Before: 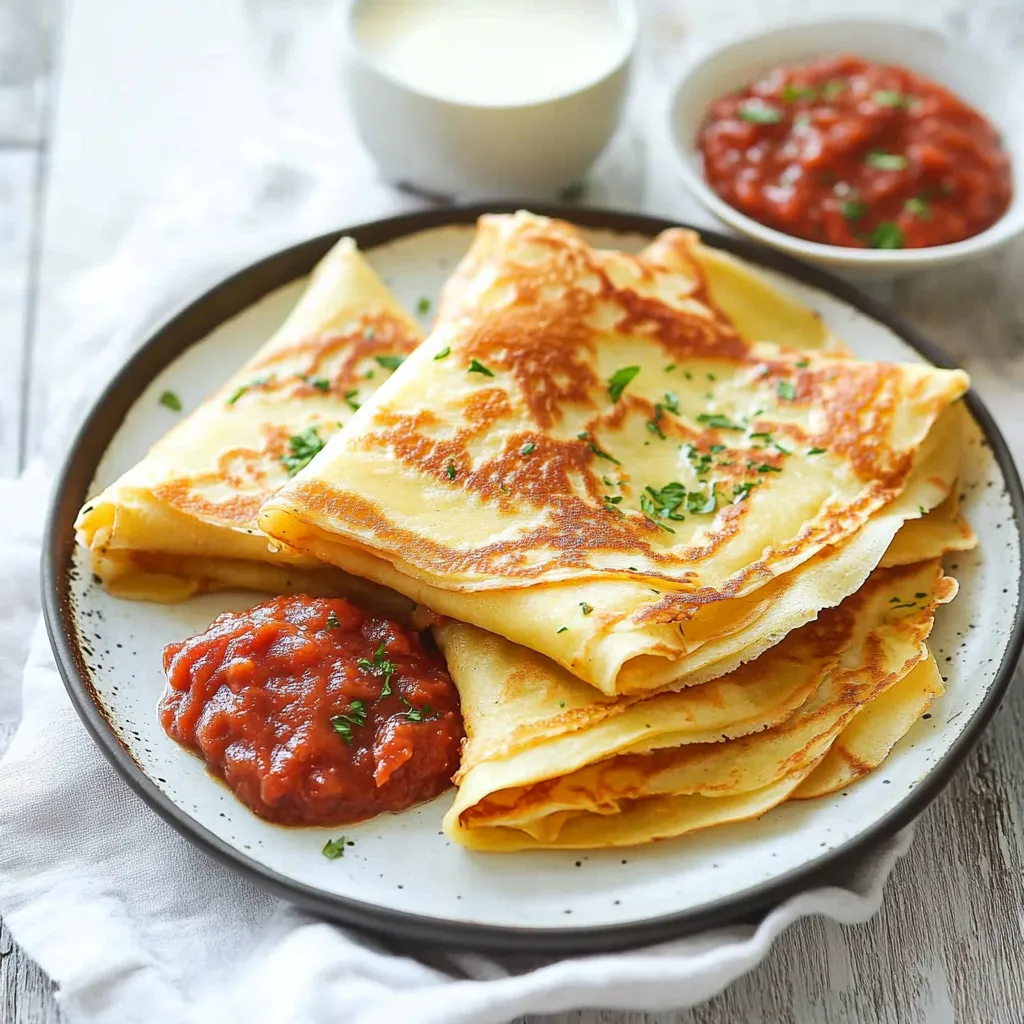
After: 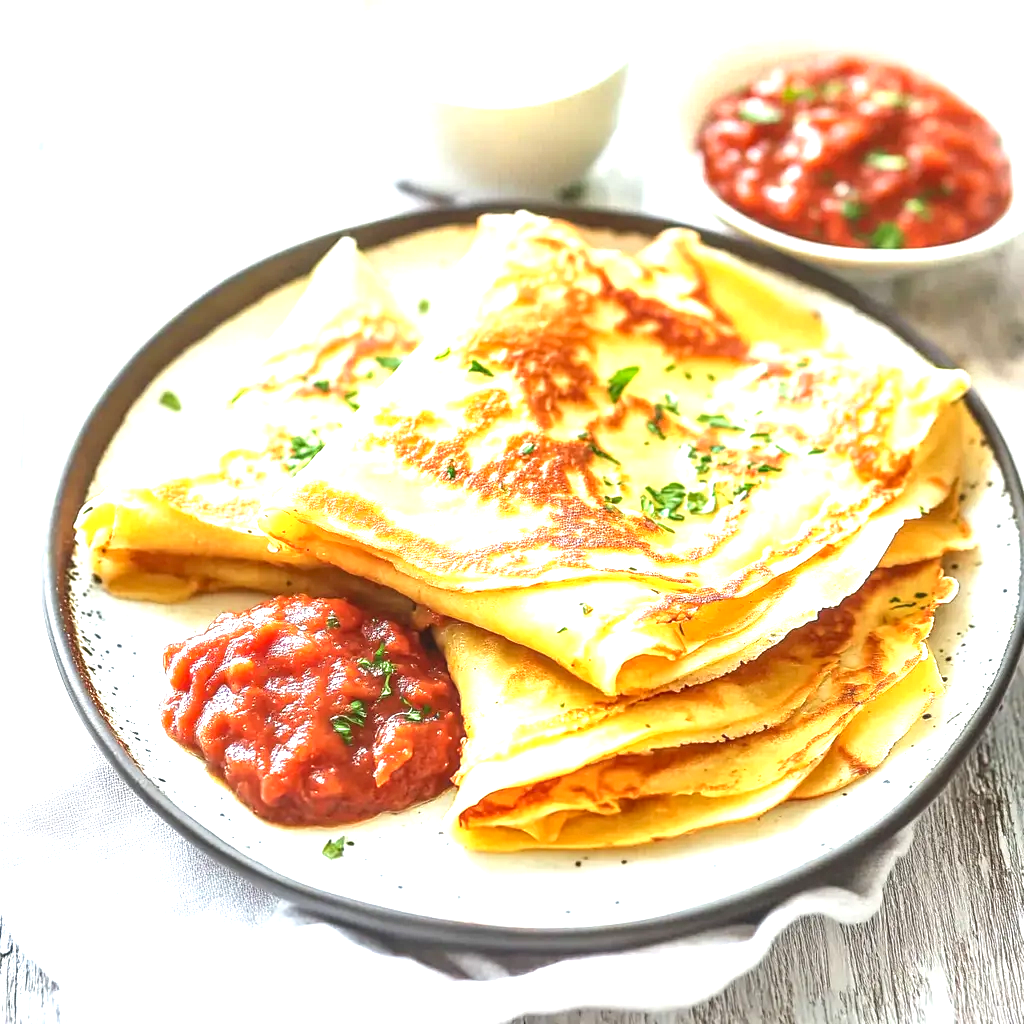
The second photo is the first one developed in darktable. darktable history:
exposure: black level correction 0, exposure 1.3 EV, compensate highlight preservation false
local contrast: detail 130%
